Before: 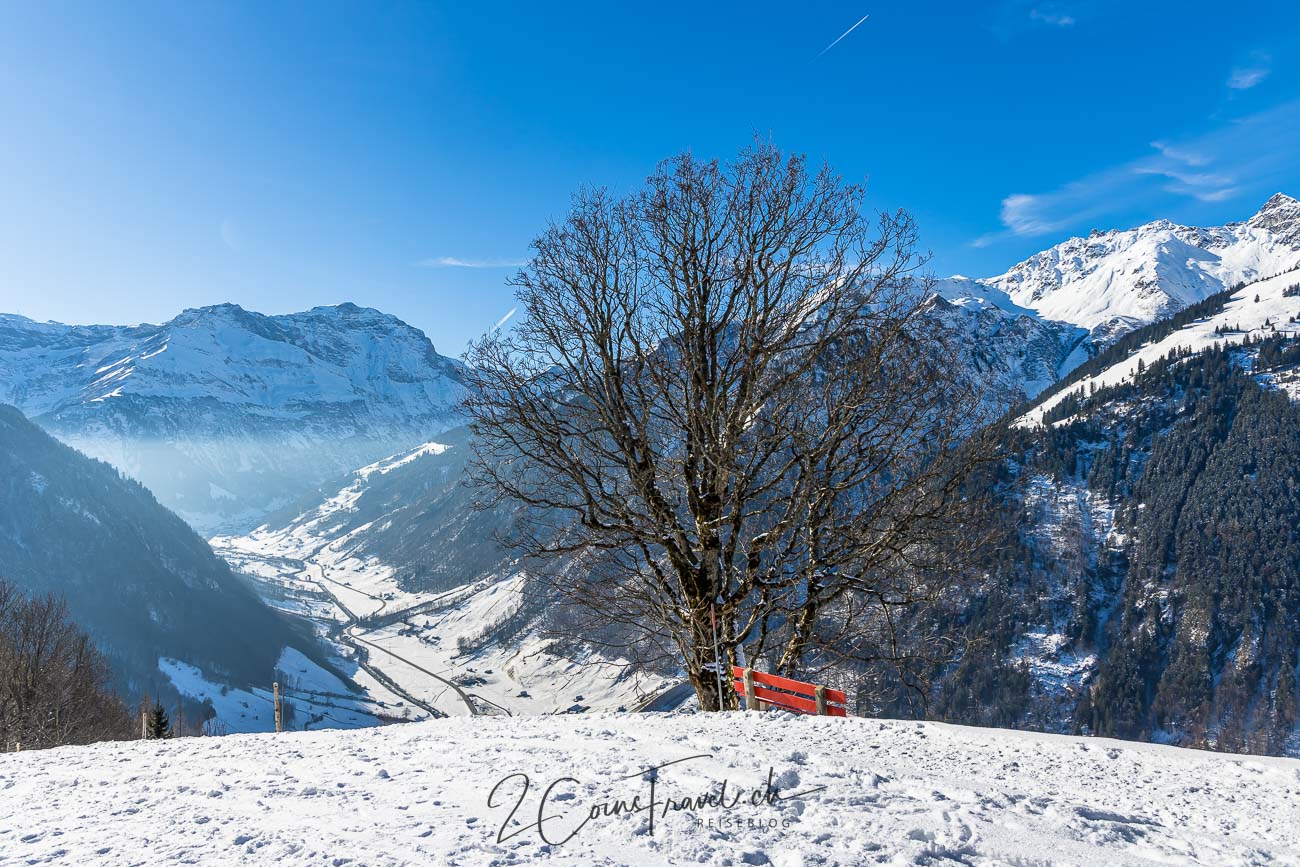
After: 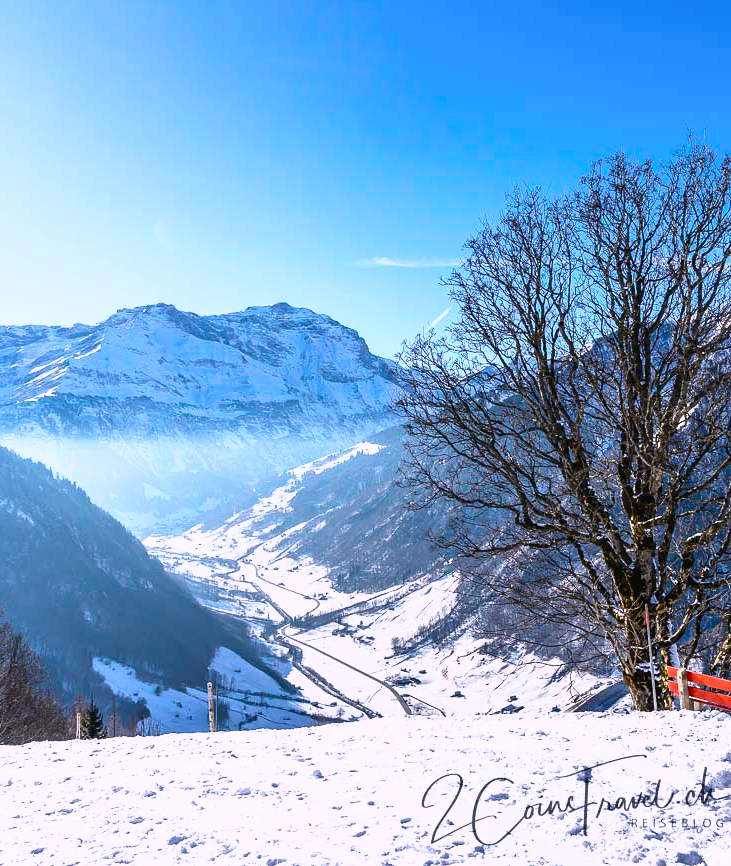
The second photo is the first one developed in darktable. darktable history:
white balance: red 1.066, blue 1.119
crop: left 5.114%, right 38.589%
tone curve: curves: ch0 [(0, 0.018) (0.162, 0.128) (0.434, 0.478) (0.667, 0.785) (0.819, 0.943) (1, 0.991)]; ch1 [(0, 0) (0.402, 0.36) (0.476, 0.449) (0.506, 0.505) (0.523, 0.518) (0.582, 0.586) (0.641, 0.668) (0.7, 0.741) (1, 1)]; ch2 [(0, 0) (0.416, 0.403) (0.483, 0.472) (0.503, 0.505) (0.521, 0.519) (0.547, 0.561) (0.597, 0.643) (0.699, 0.759) (0.997, 0.858)], color space Lab, independent channels
